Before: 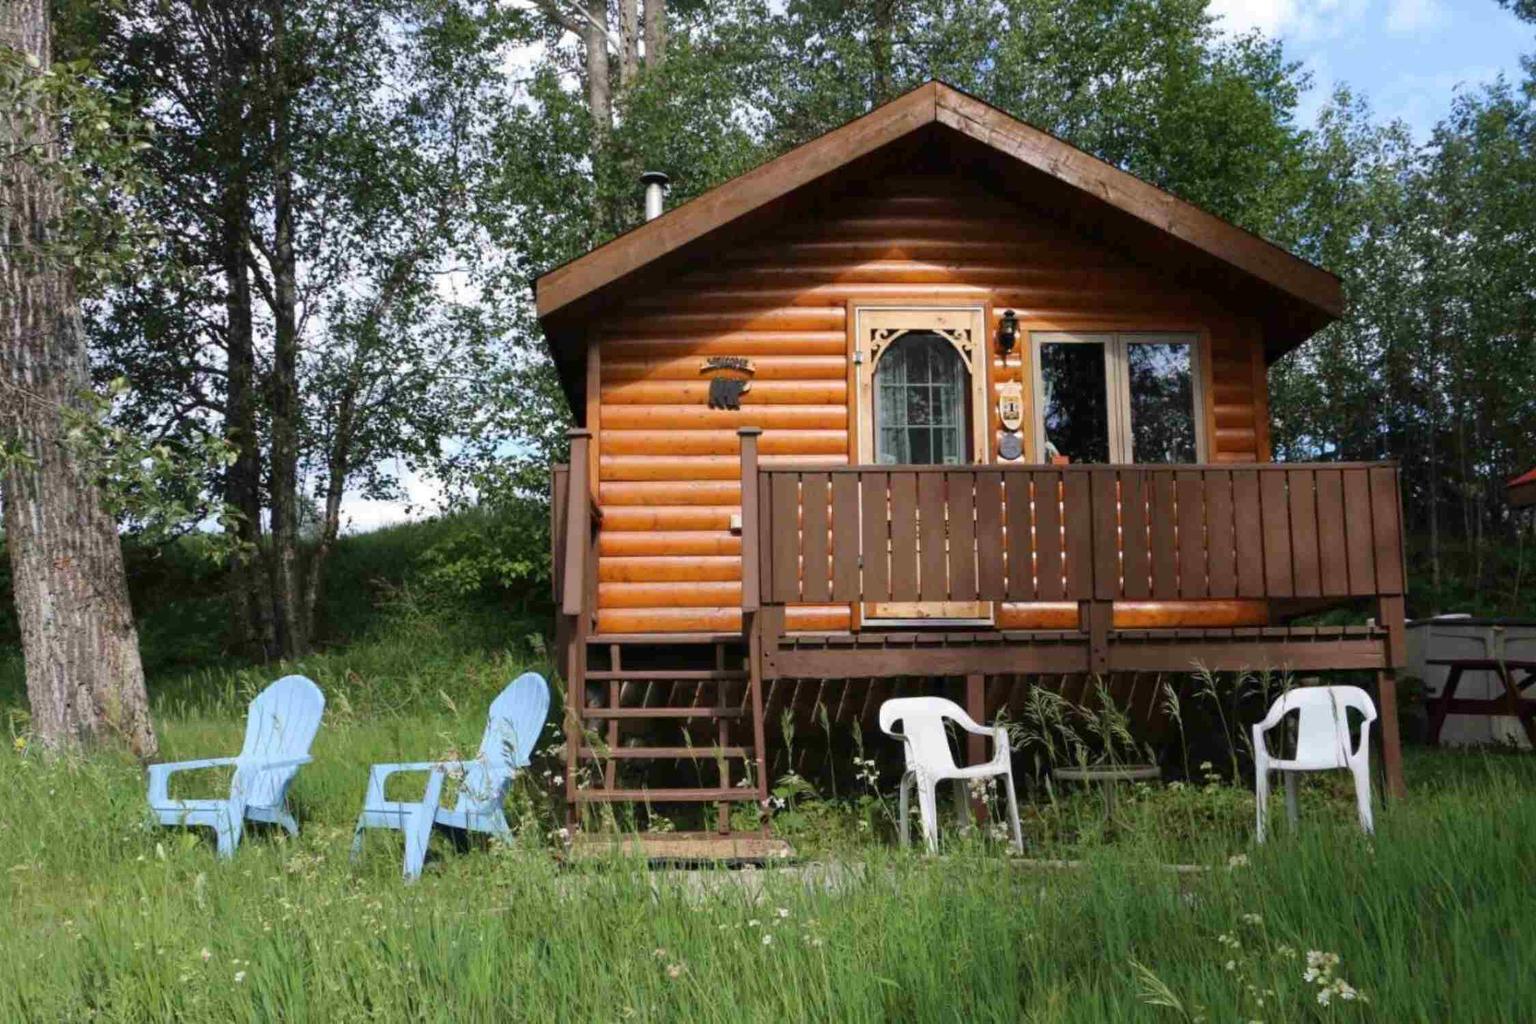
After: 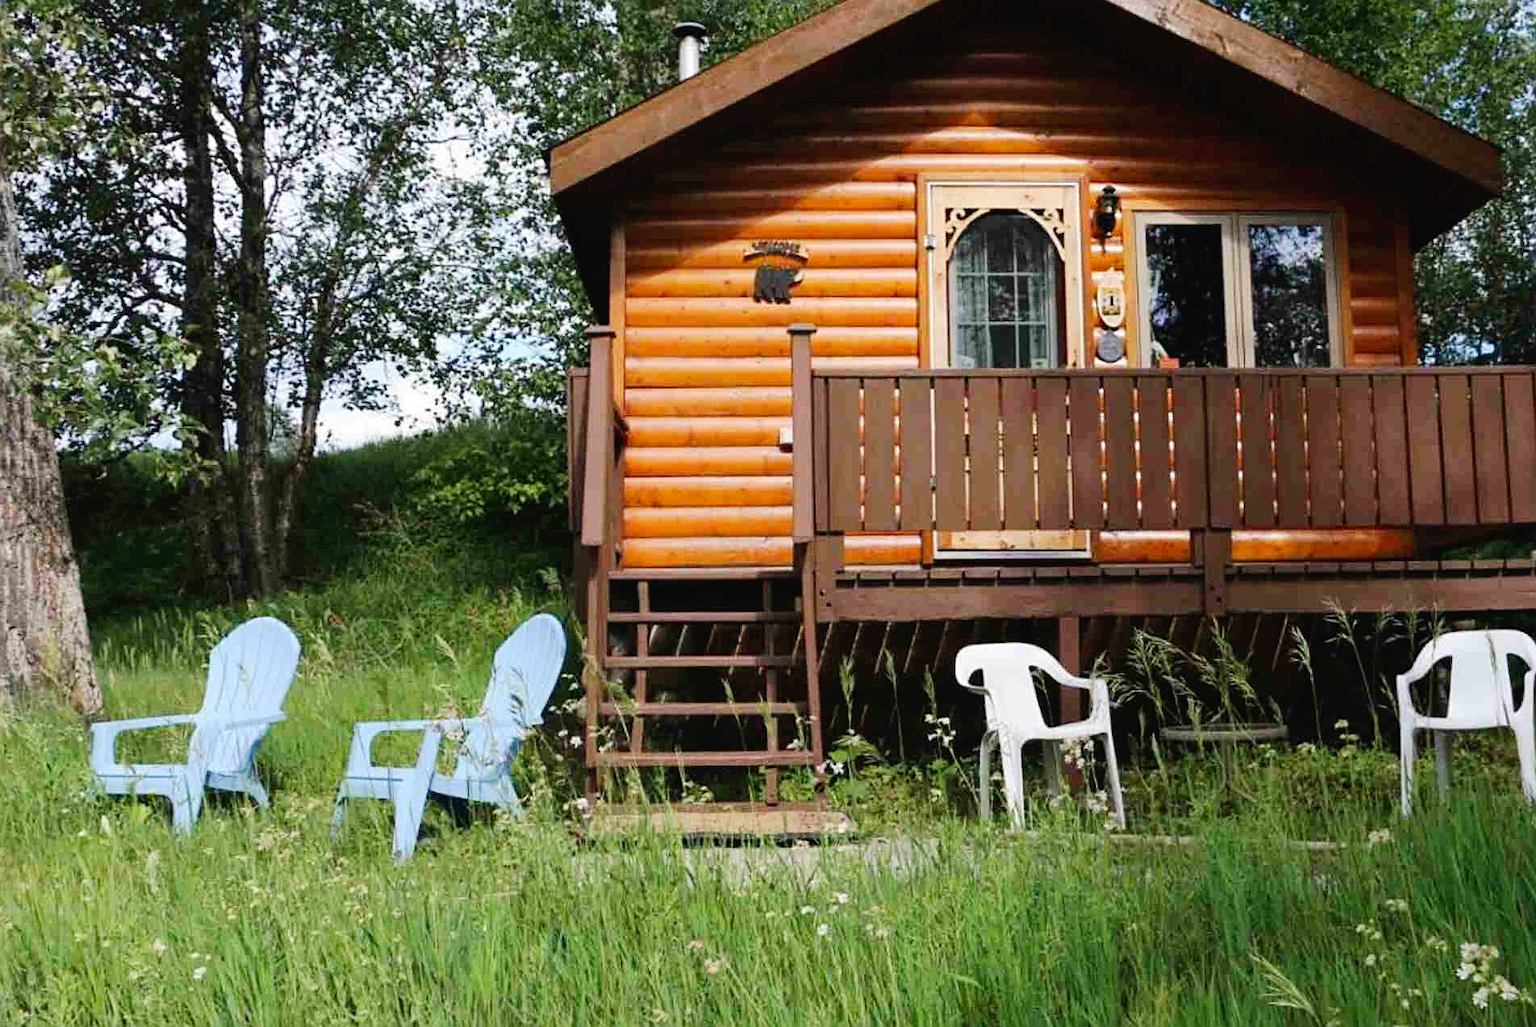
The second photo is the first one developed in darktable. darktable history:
crop and rotate: left 4.652%, top 15.052%, right 10.694%
exposure: black level correction 0, compensate highlight preservation false
sharpen: amount 0.497
tone curve: curves: ch0 [(0, 0.018) (0.061, 0.041) (0.205, 0.191) (0.289, 0.292) (0.39, 0.424) (0.493, 0.551) (0.666, 0.743) (0.795, 0.841) (1, 0.998)]; ch1 [(0, 0) (0.385, 0.343) (0.439, 0.415) (0.494, 0.498) (0.501, 0.501) (0.51, 0.509) (0.548, 0.563) (0.586, 0.61) (0.684, 0.658) (0.783, 0.804) (1, 1)]; ch2 [(0, 0) (0.304, 0.31) (0.403, 0.399) (0.441, 0.428) (0.47, 0.469) (0.498, 0.496) (0.524, 0.538) (0.566, 0.579) (0.648, 0.665) (0.697, 0.699) (1, 1)], preserve colors none
